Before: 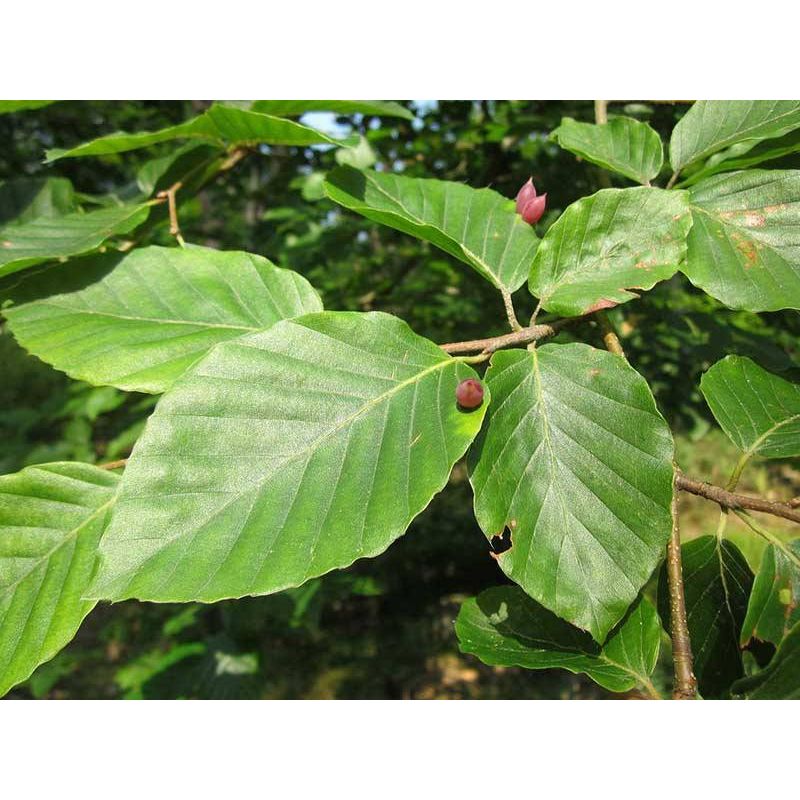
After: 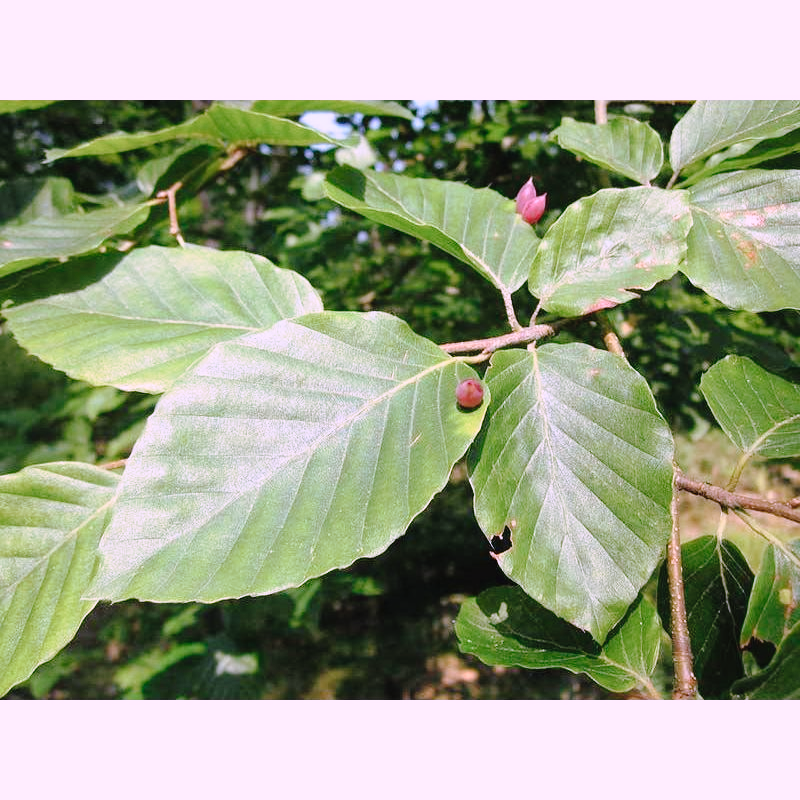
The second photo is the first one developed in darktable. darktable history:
tone curve: curves: ch0 [(0, 0.015) (0.084, 0.074) (0.162, 0.165) (0.304, 0.382) (0.466, 0.576) (0.654, 0.741) (0.848, 0.906) (0.984, 0.963)]; ch1 [(0, 0) (0.34, 0.235) (0.46, 0.46) (0.515, 0.502) (0.553, 0.567) (0.764, 0.815) (1, 1)]; ch2 [(0, 0) (0.44, 0.458) (0.479, 0.492) (0.524, 0.507) (0.547, 0.579) (0.673, 0.712) (1, 1)], preserve colors none
color correction: highlights a* 15.03, highlights b* -24.76
